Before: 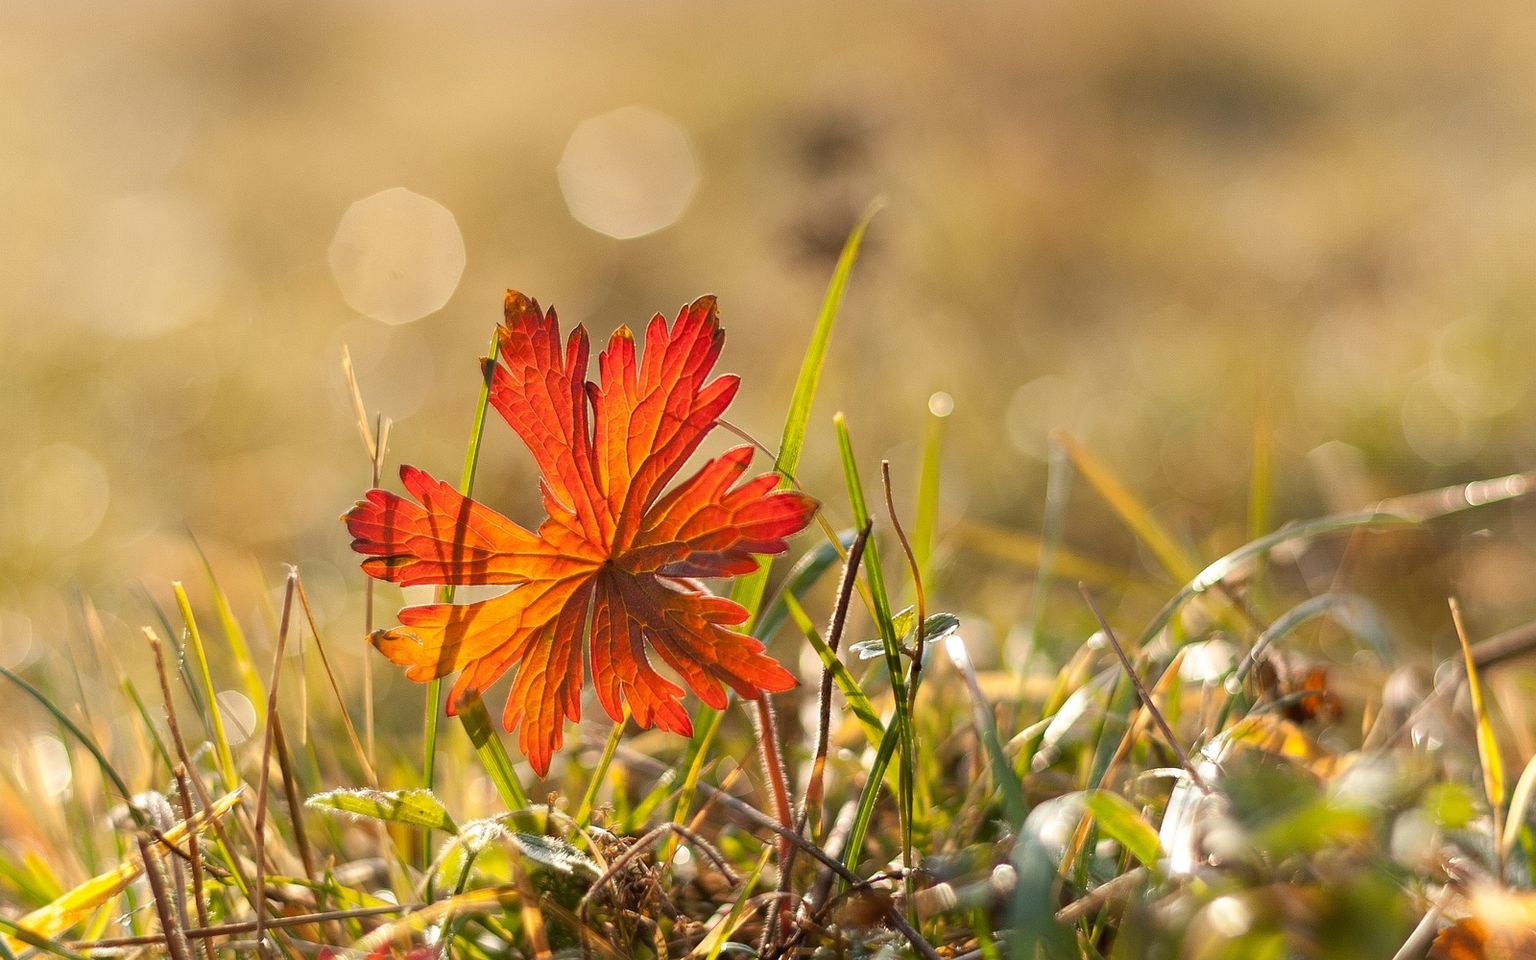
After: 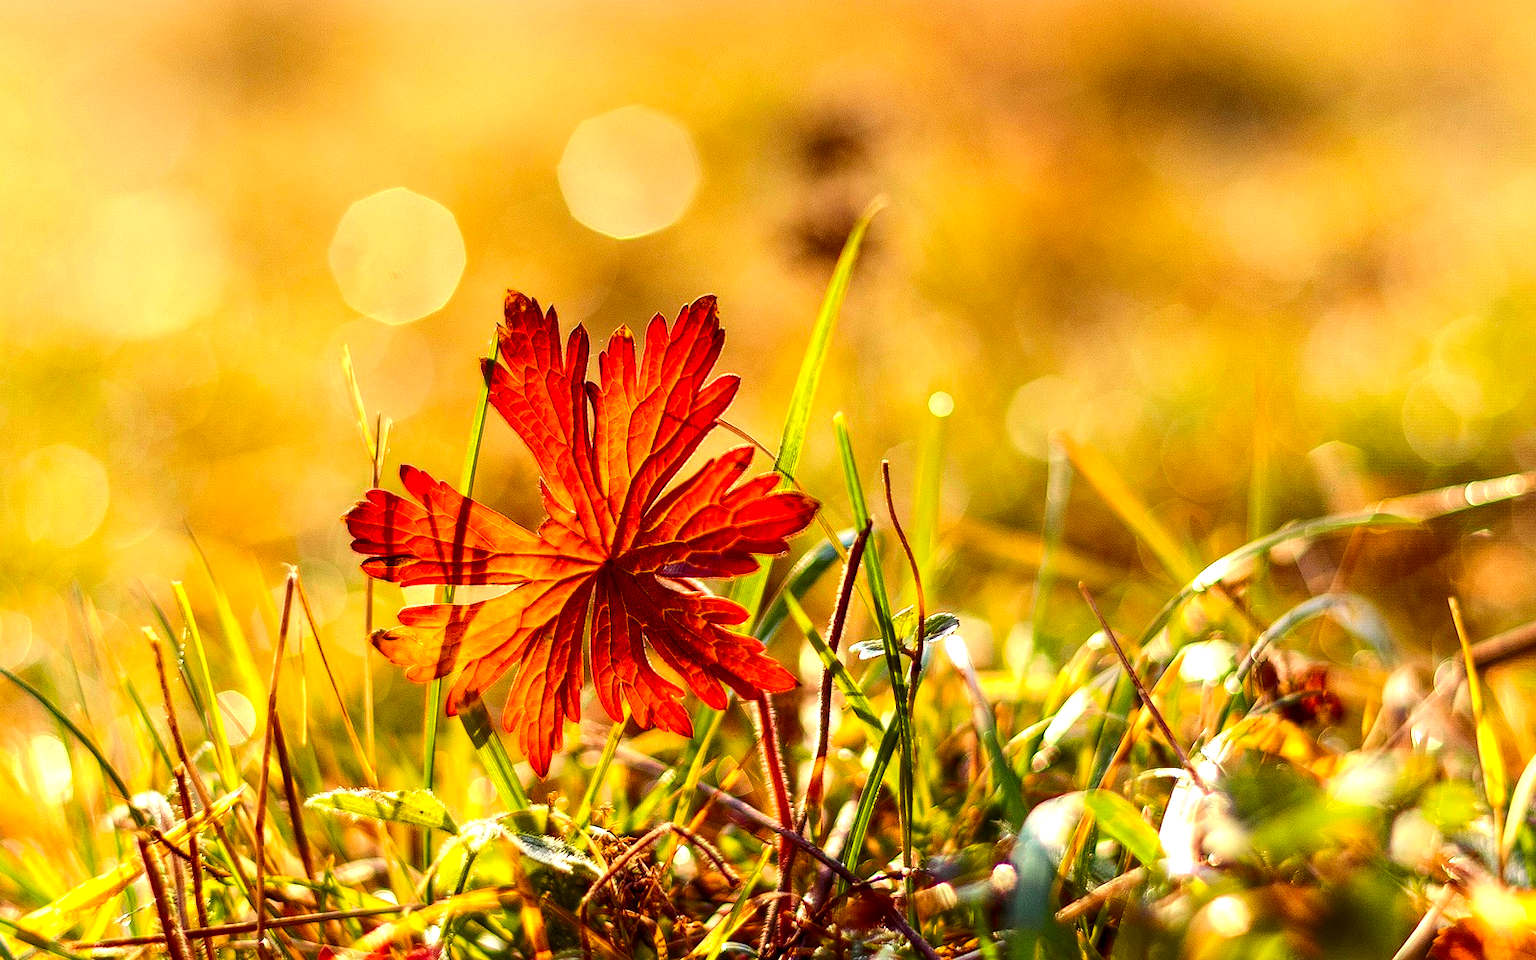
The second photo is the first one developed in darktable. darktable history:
color balance rgb: shadows lift › luminance 0.347%, shadows lift › chroma 6.807%, shadows lift › hue 297.52°, power › luminance -3.557%, power › hue 142.72°, perceptual saturation grading › global saturation 36.169%, perceptual saturation grading › shadows 35.147%, perceptual brilliance grading › global brilliance -5.566%, perceptual brilliance grading › highlights 24.768%, perceptual brilliance grading › mid-tones 6.854%, perceptual brilliance grading › shadows -4.854%, global vibrance 9.947%
local contrast: detail 130%
tone curve: curves: ch0 [(0, 0) (0.126, 0.086) (0.338, 0.307) (0.494, 0.531) (0.703, 0.762) (1, 1)]; ch1 [(0, 0) (0.346, 0.324) (0.45, 0.426) (0.5, 0.5) (0.522, 0.517) (0.55, 0.578) (1, 1)]; ch2 [(0, 0) (0.44, 0.424) (0.501, 0.499) (0.554, 0.554) (0.622, 0.667) (0.707, 0.746) (1, 1)], color space Lab, independent channels, preserve colors none
